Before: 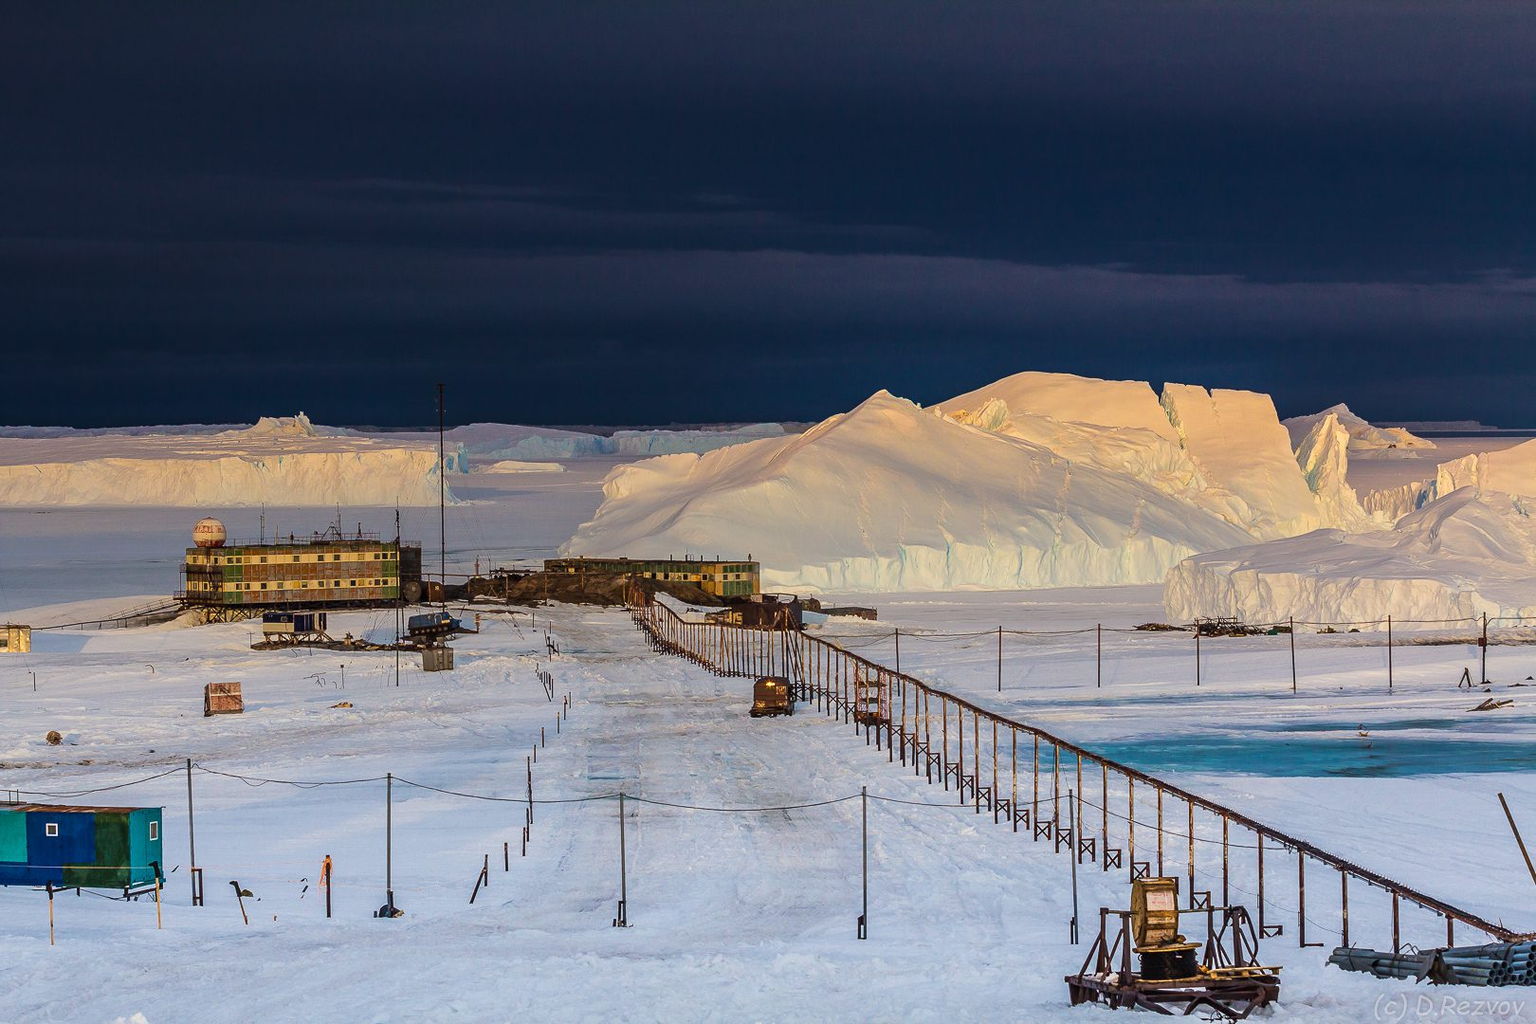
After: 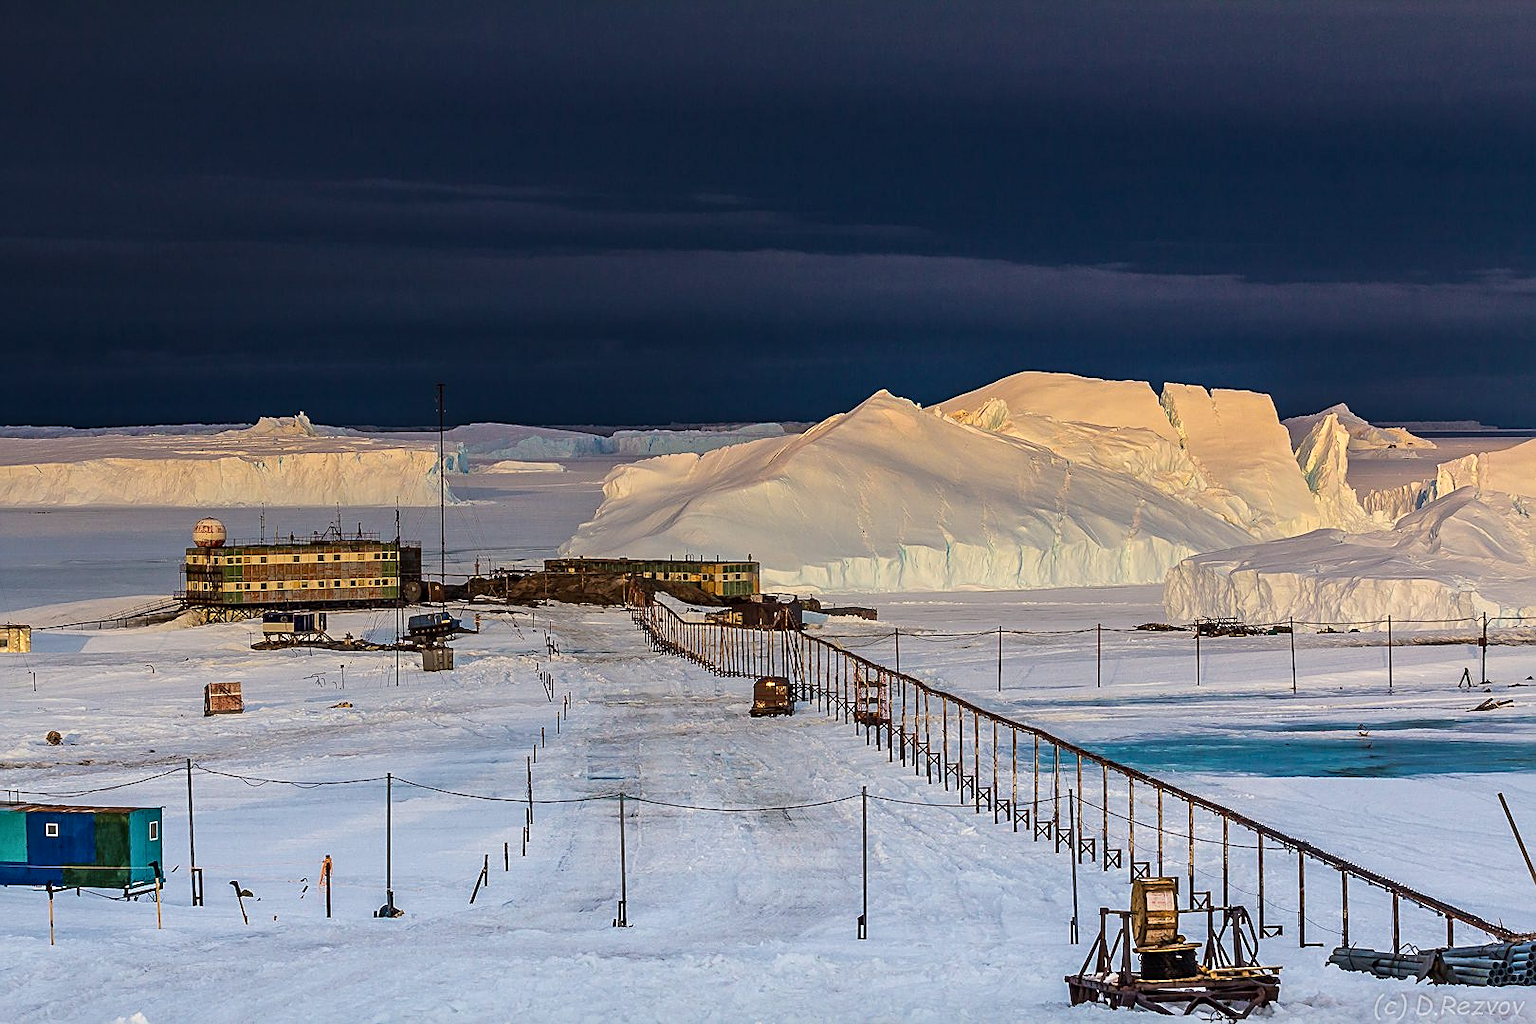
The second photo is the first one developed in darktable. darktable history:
sharpen: on, module defaults
local contrast: mode bilateral grid, contrast 29, coarseness 26, midtone range 0.2
